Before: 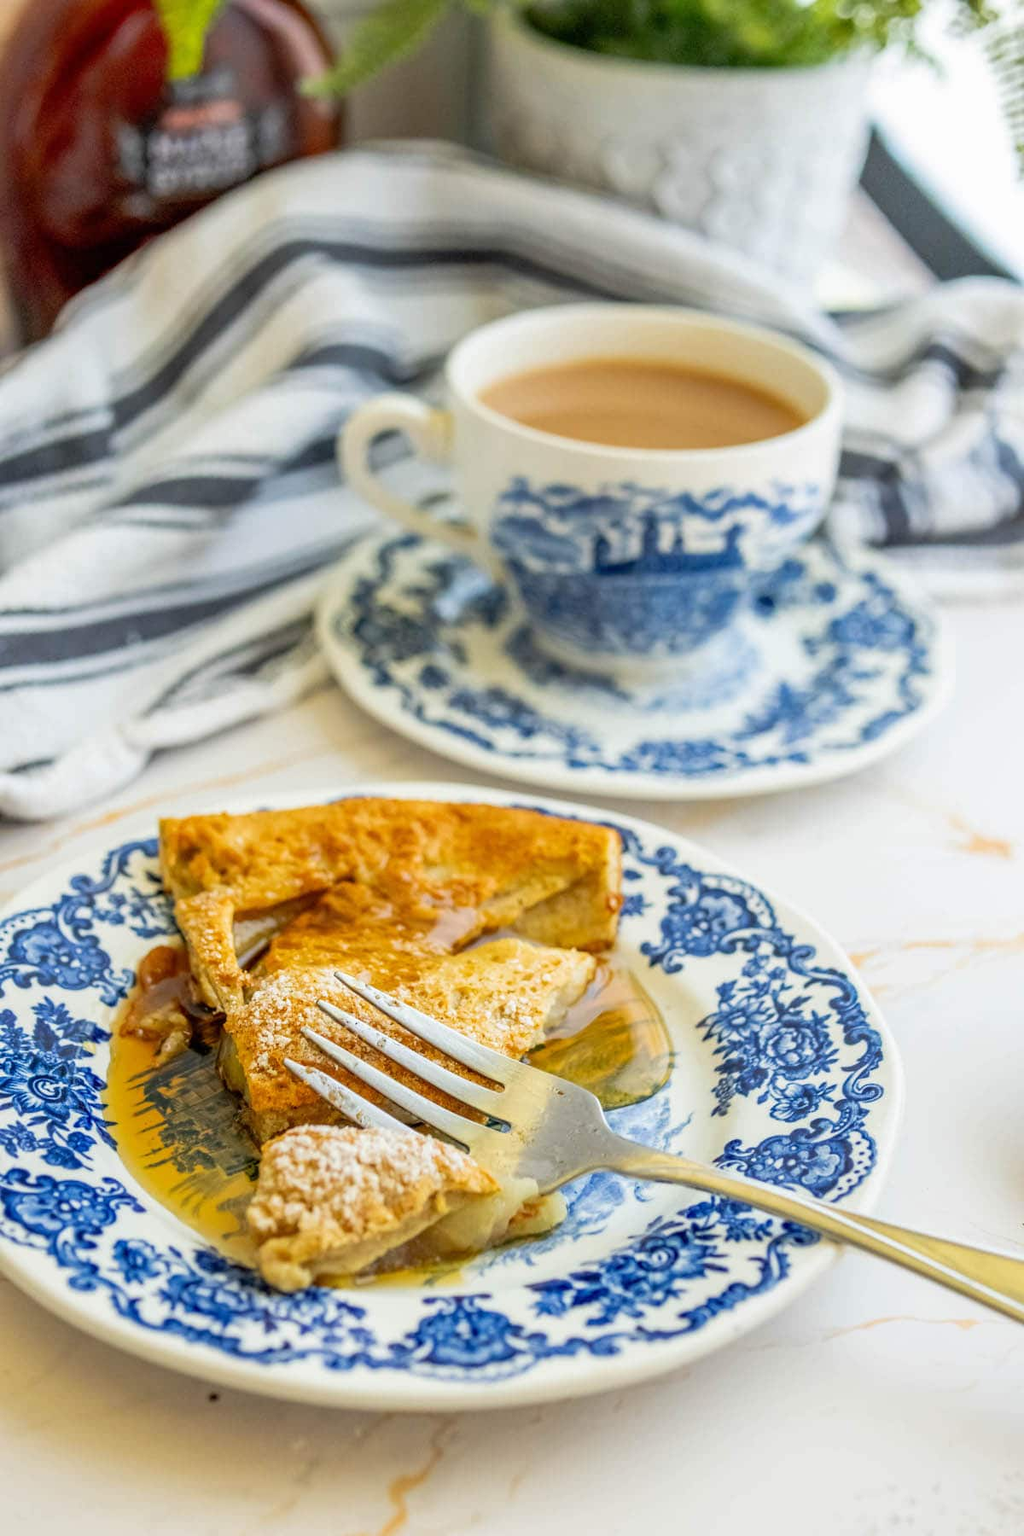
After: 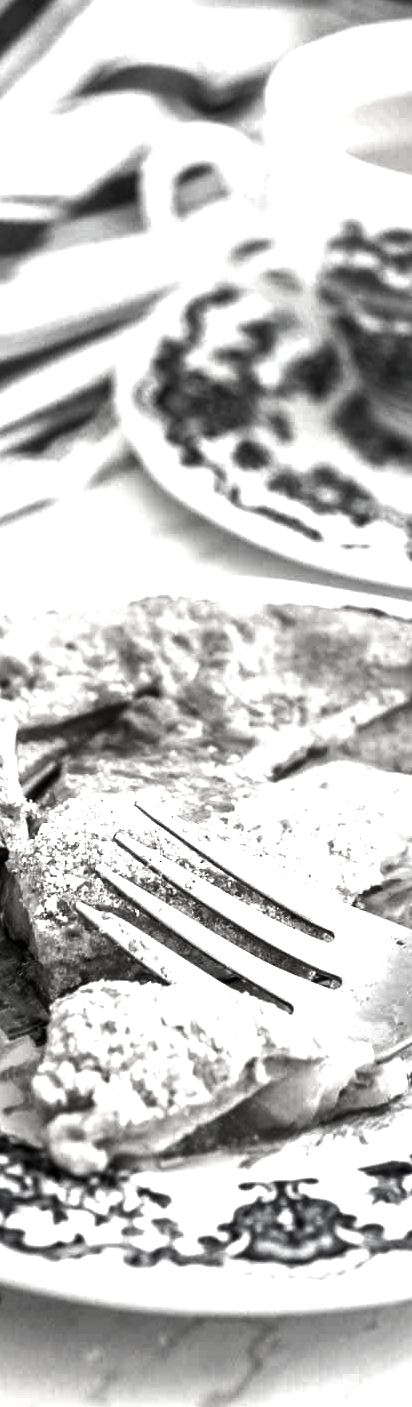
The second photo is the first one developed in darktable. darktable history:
crop and rotate: left 21.448%, top 18.793%, right 44.168%, bottom 3.003%
exposure: black level correction 0, exposure 1.199 EV, compensate exposure bias true, compensate highlight preservation false
contrast brightness saturation: contrast -0.031, brightness -0.584, saturation -0.985
